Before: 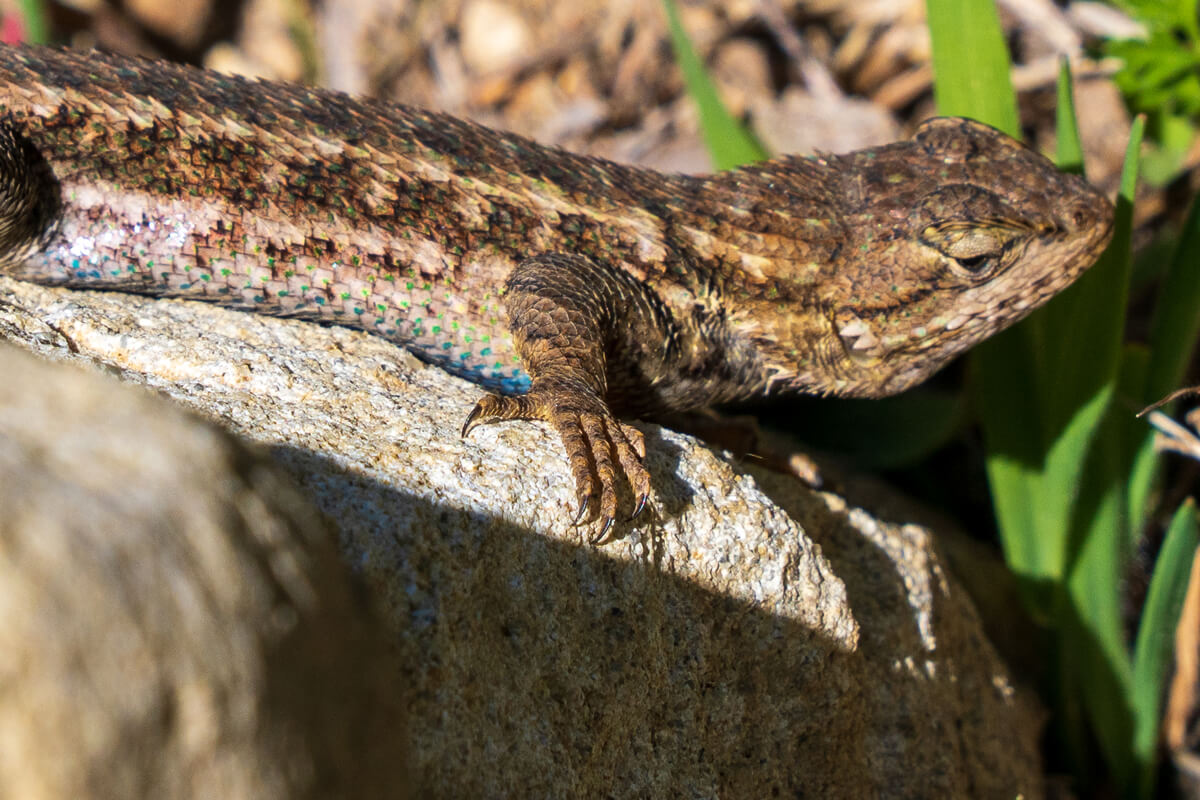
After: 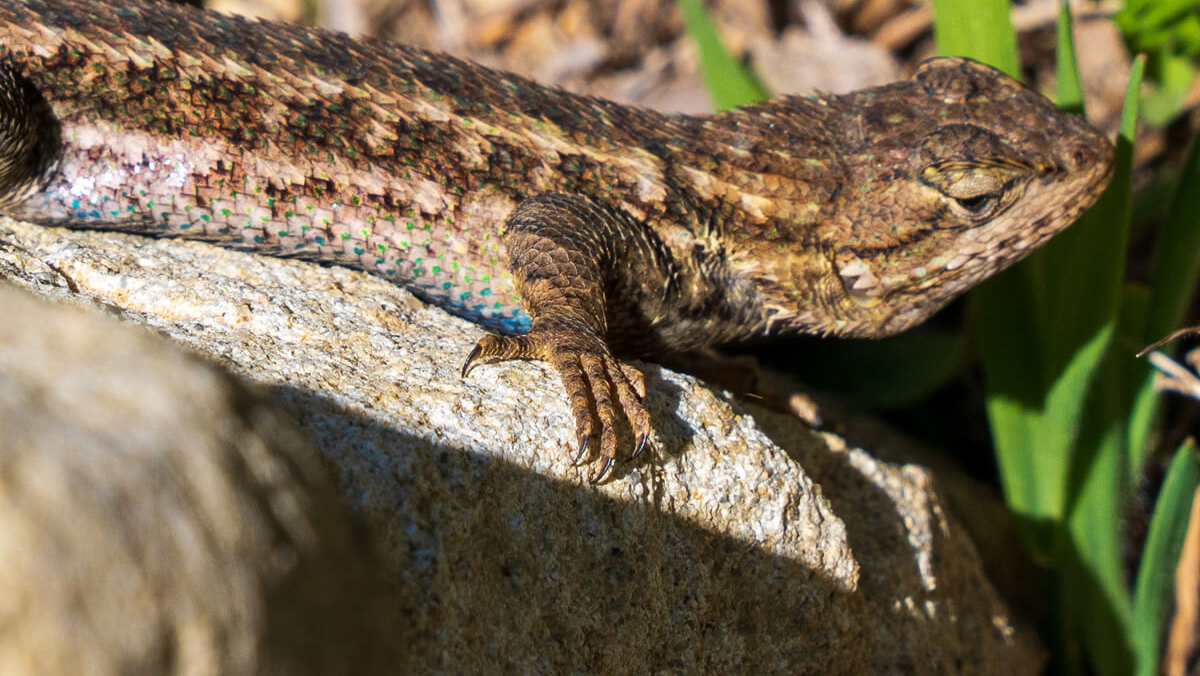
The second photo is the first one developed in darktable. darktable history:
crop: top 7.58%, bottom 7.845%
tone curve: curves: ch0 [(0, 0) (0.003, 0.003) (0.011, 0.011) (0.025, 0.025) (0.044, 0.044) (0.069, 0.068) (0.1, 0.098) (0.136, 0.134) (0.177, 0.175) (0.224, 0.221) (0.277, 0.273) (0.335, 0.331) (0.399, 0.394) (0.468, 0.462) (0.543, 0.543) (0.623, 0.623) (0.709, 0.709) (0.801, 0.801) (0.898, 0.898) (1, 1)], preserve colors none
